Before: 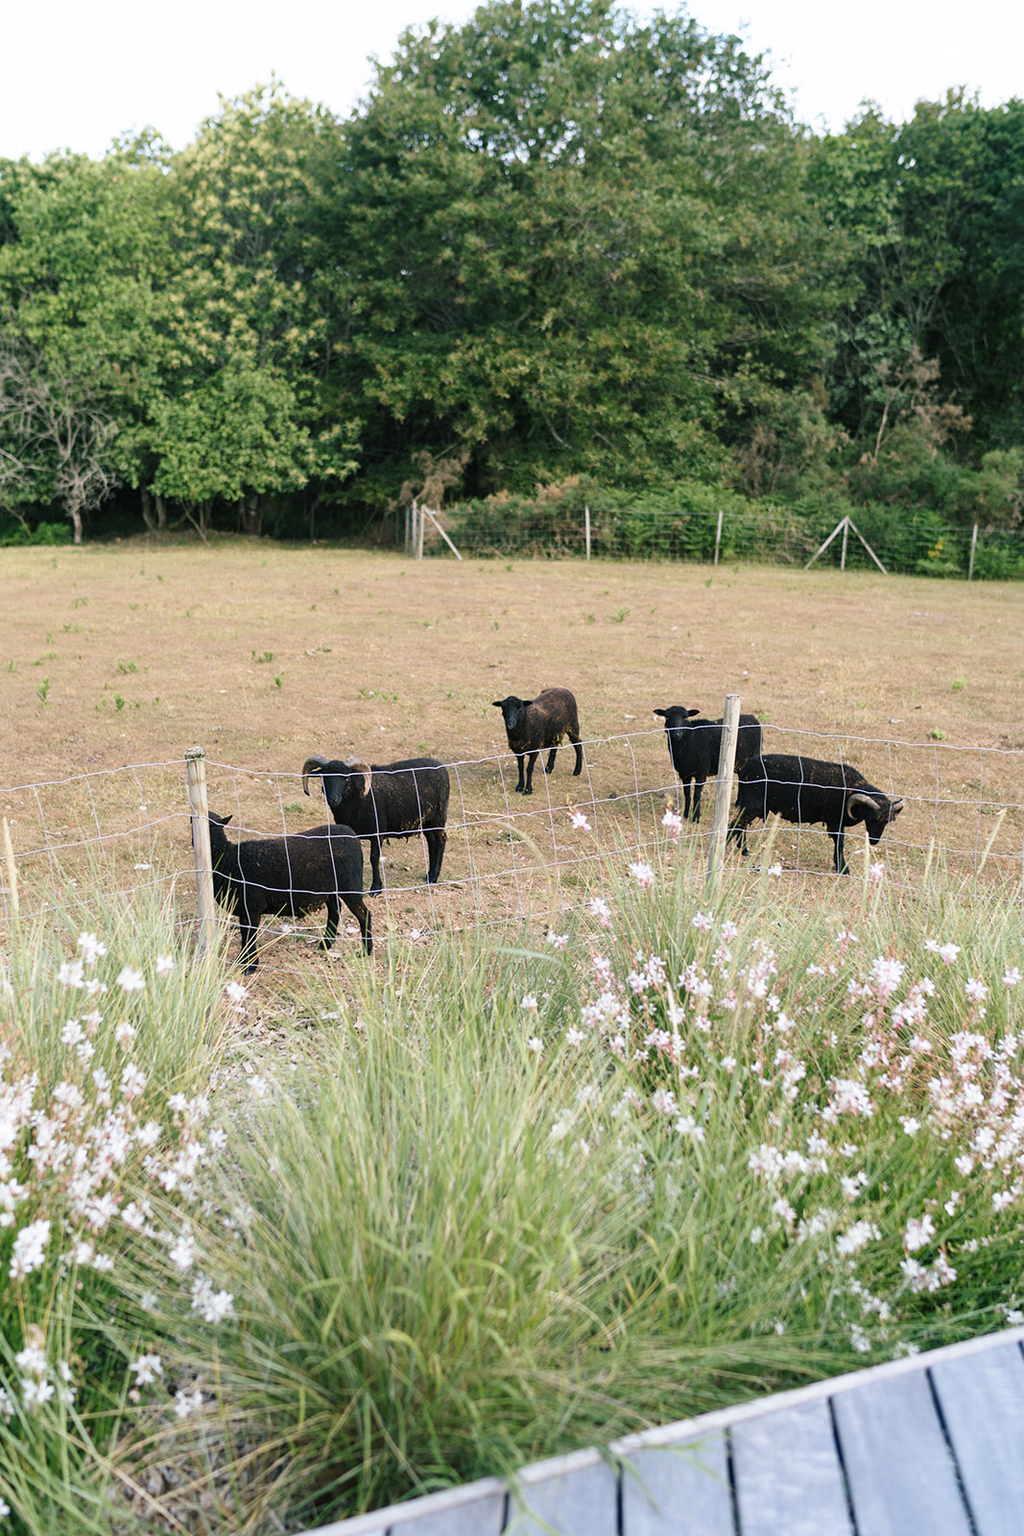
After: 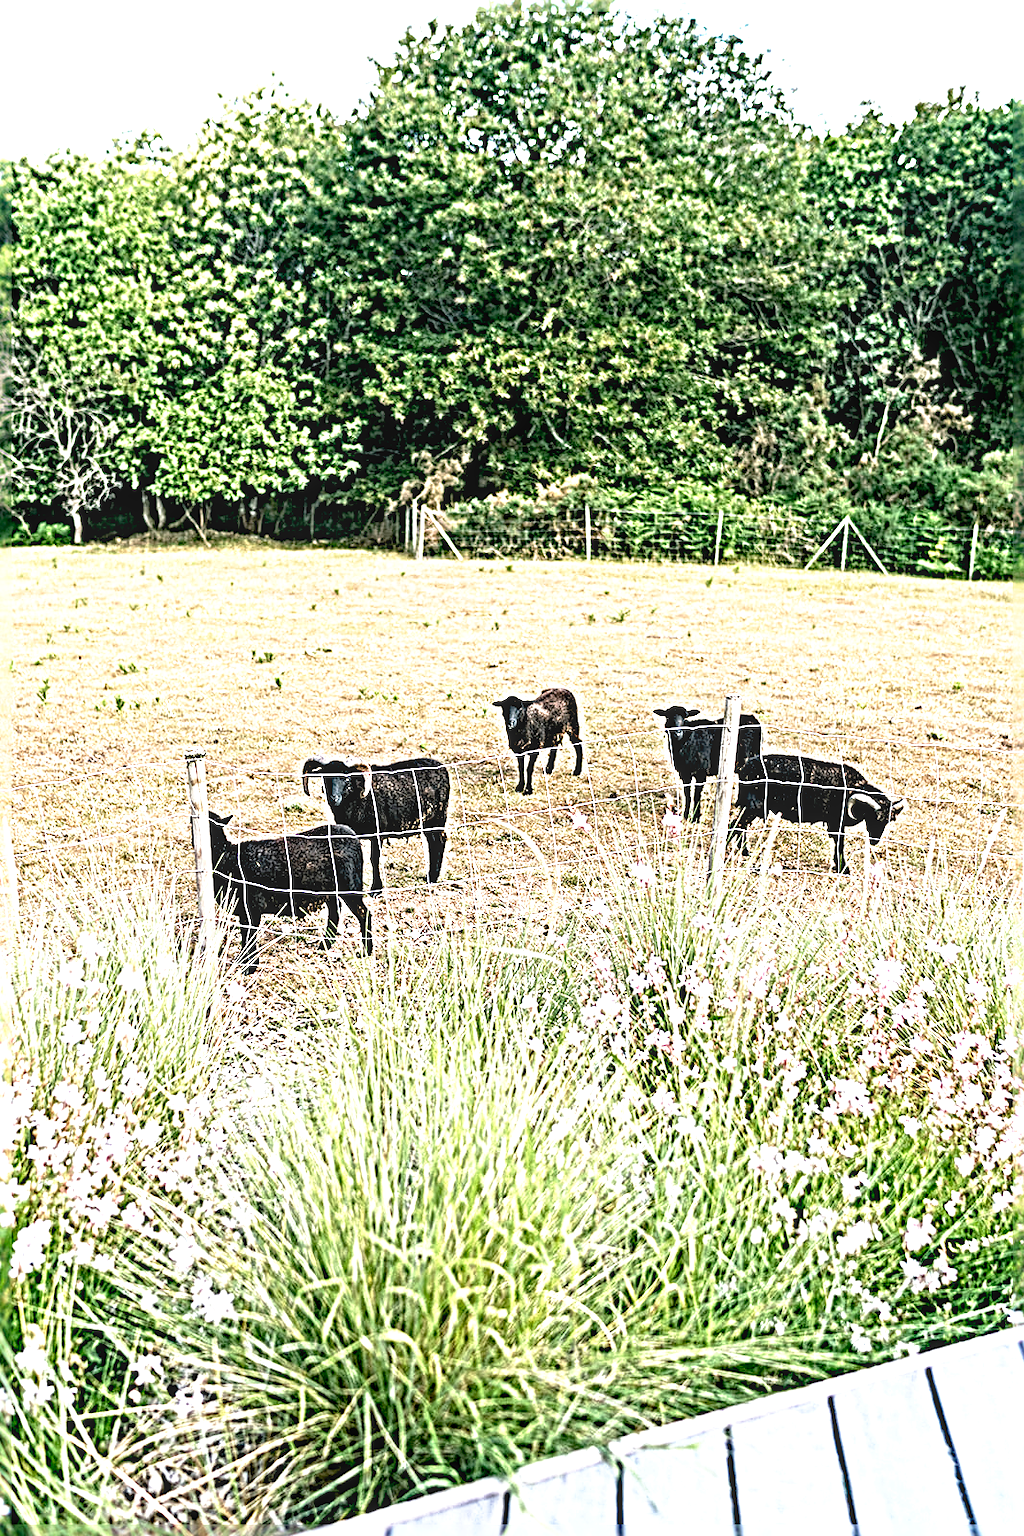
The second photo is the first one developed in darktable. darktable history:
local contrast: on, module defaults
base curve: curves: ch0 [(0.017, 0) (0.425, 0.441) (0.844, 0.933) (1, 1)], preserve colors none
exposure: black level correction 0, exposure 1.1 EV, compensate exposure bias true, compensate highlight preservation false
sharpen: radius 6.3, amount 1.8, threshold 0
